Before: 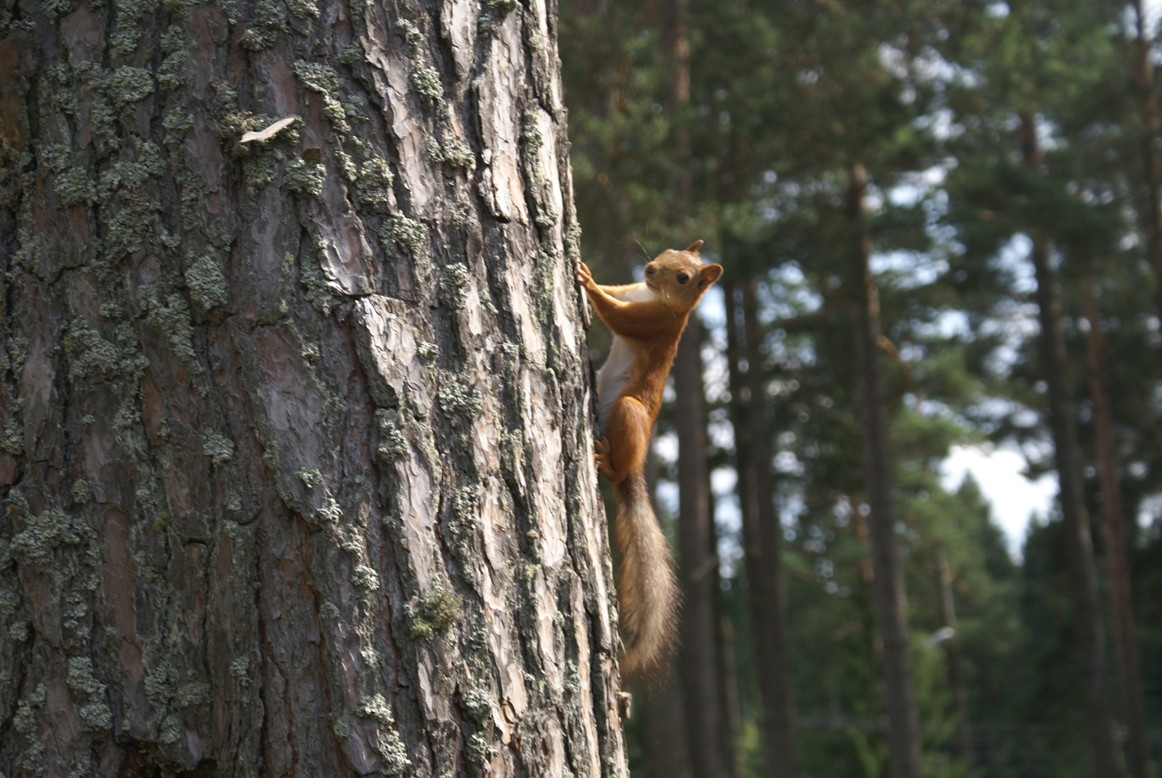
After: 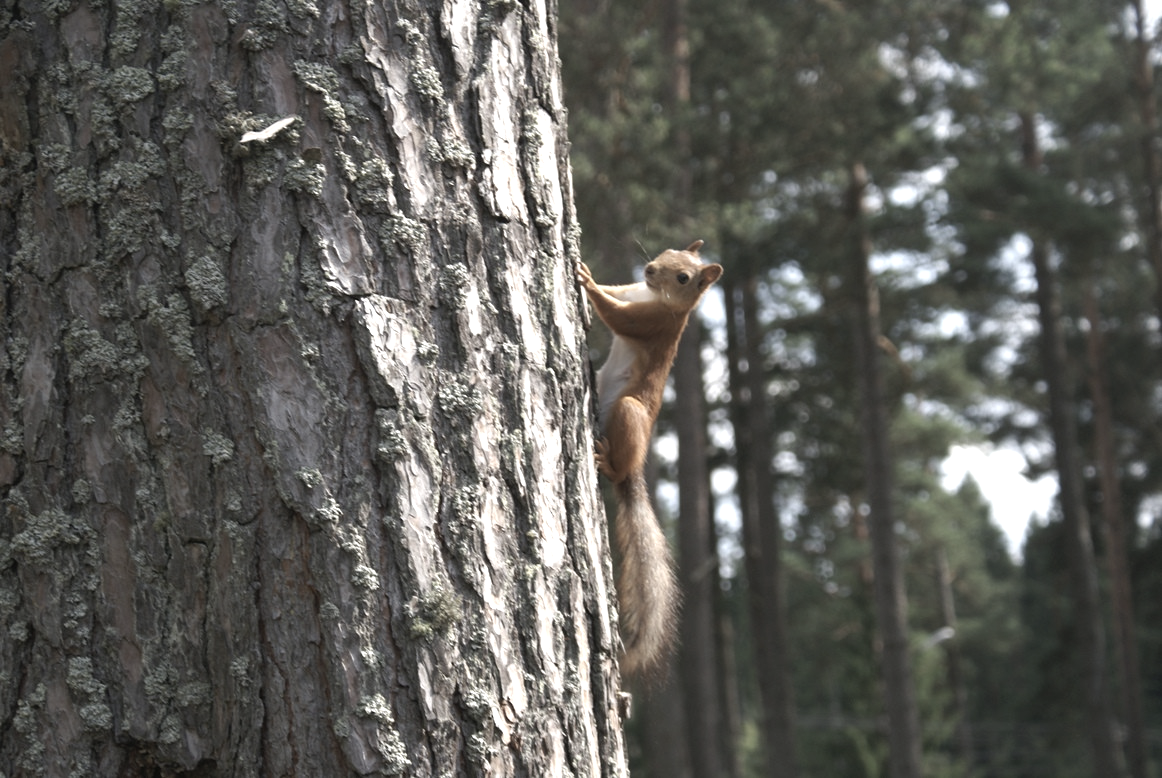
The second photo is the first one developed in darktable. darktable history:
tone equalizer: mask exposure compensation -0.498 EV
exposure: black level correction 0, exposure 0.5 EV, compensate highlight preservation false
color correction: highlights b* -0.056, saturation 0.515
